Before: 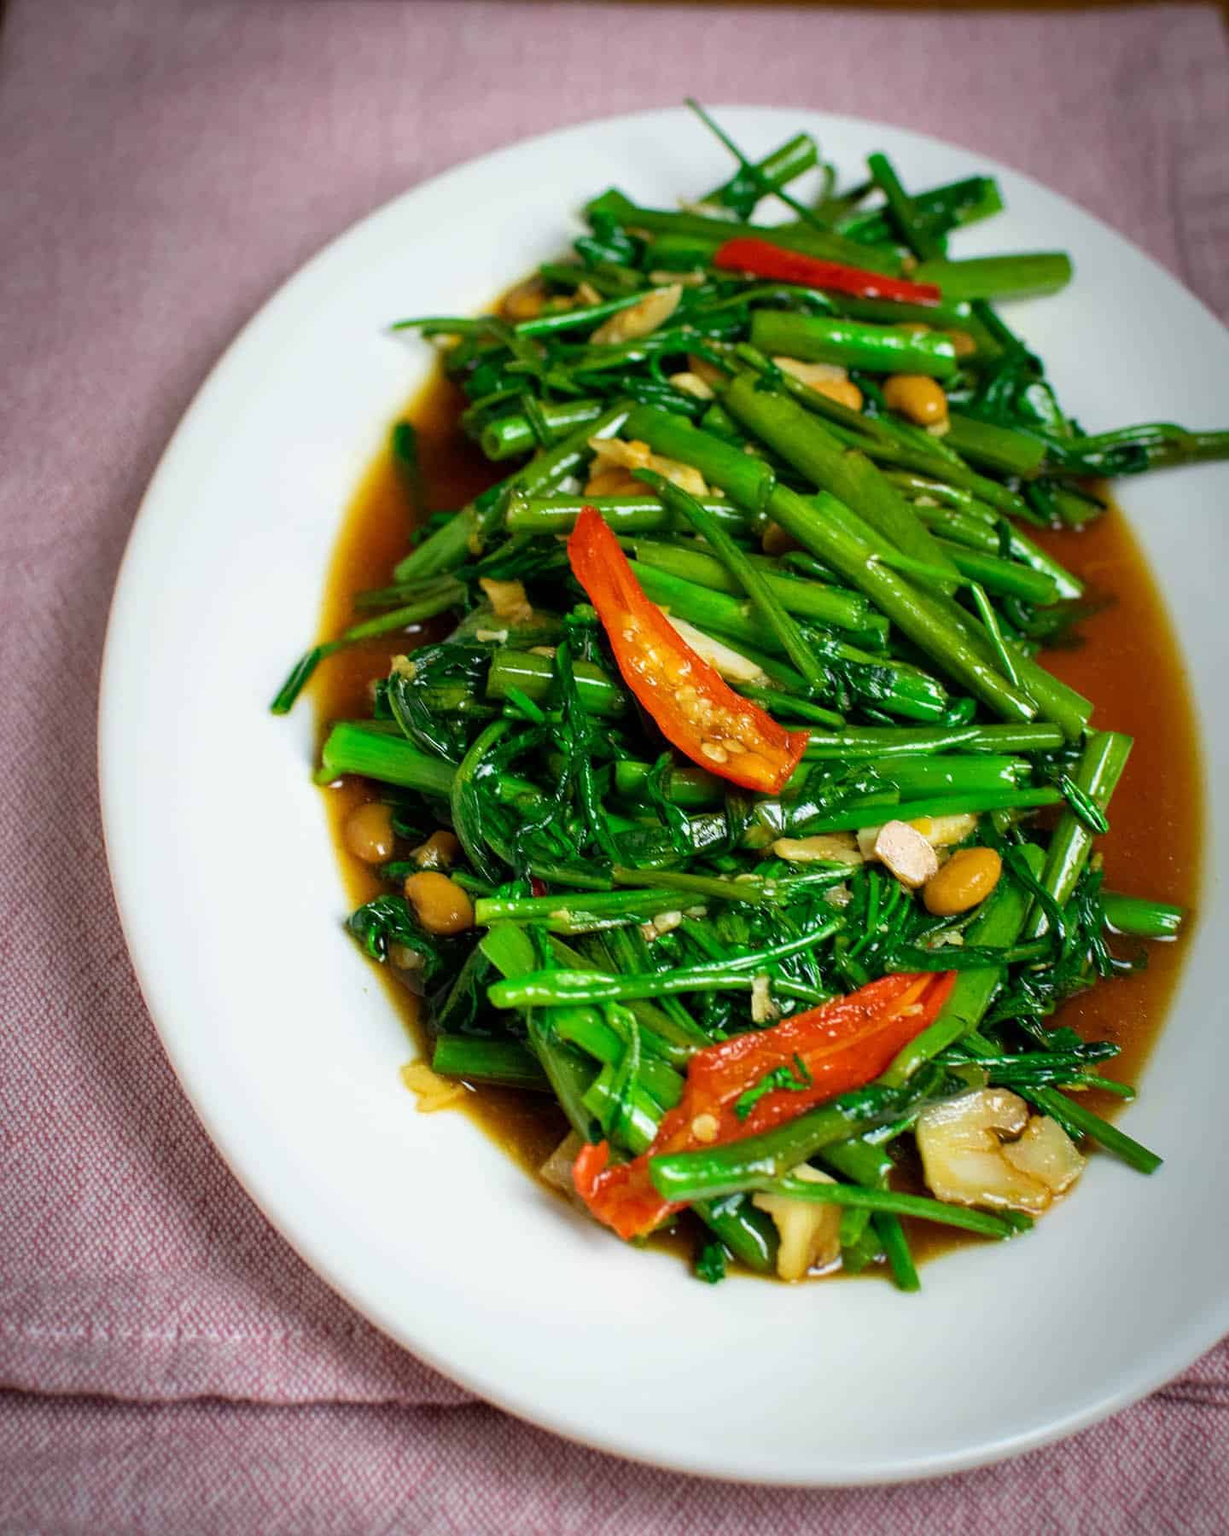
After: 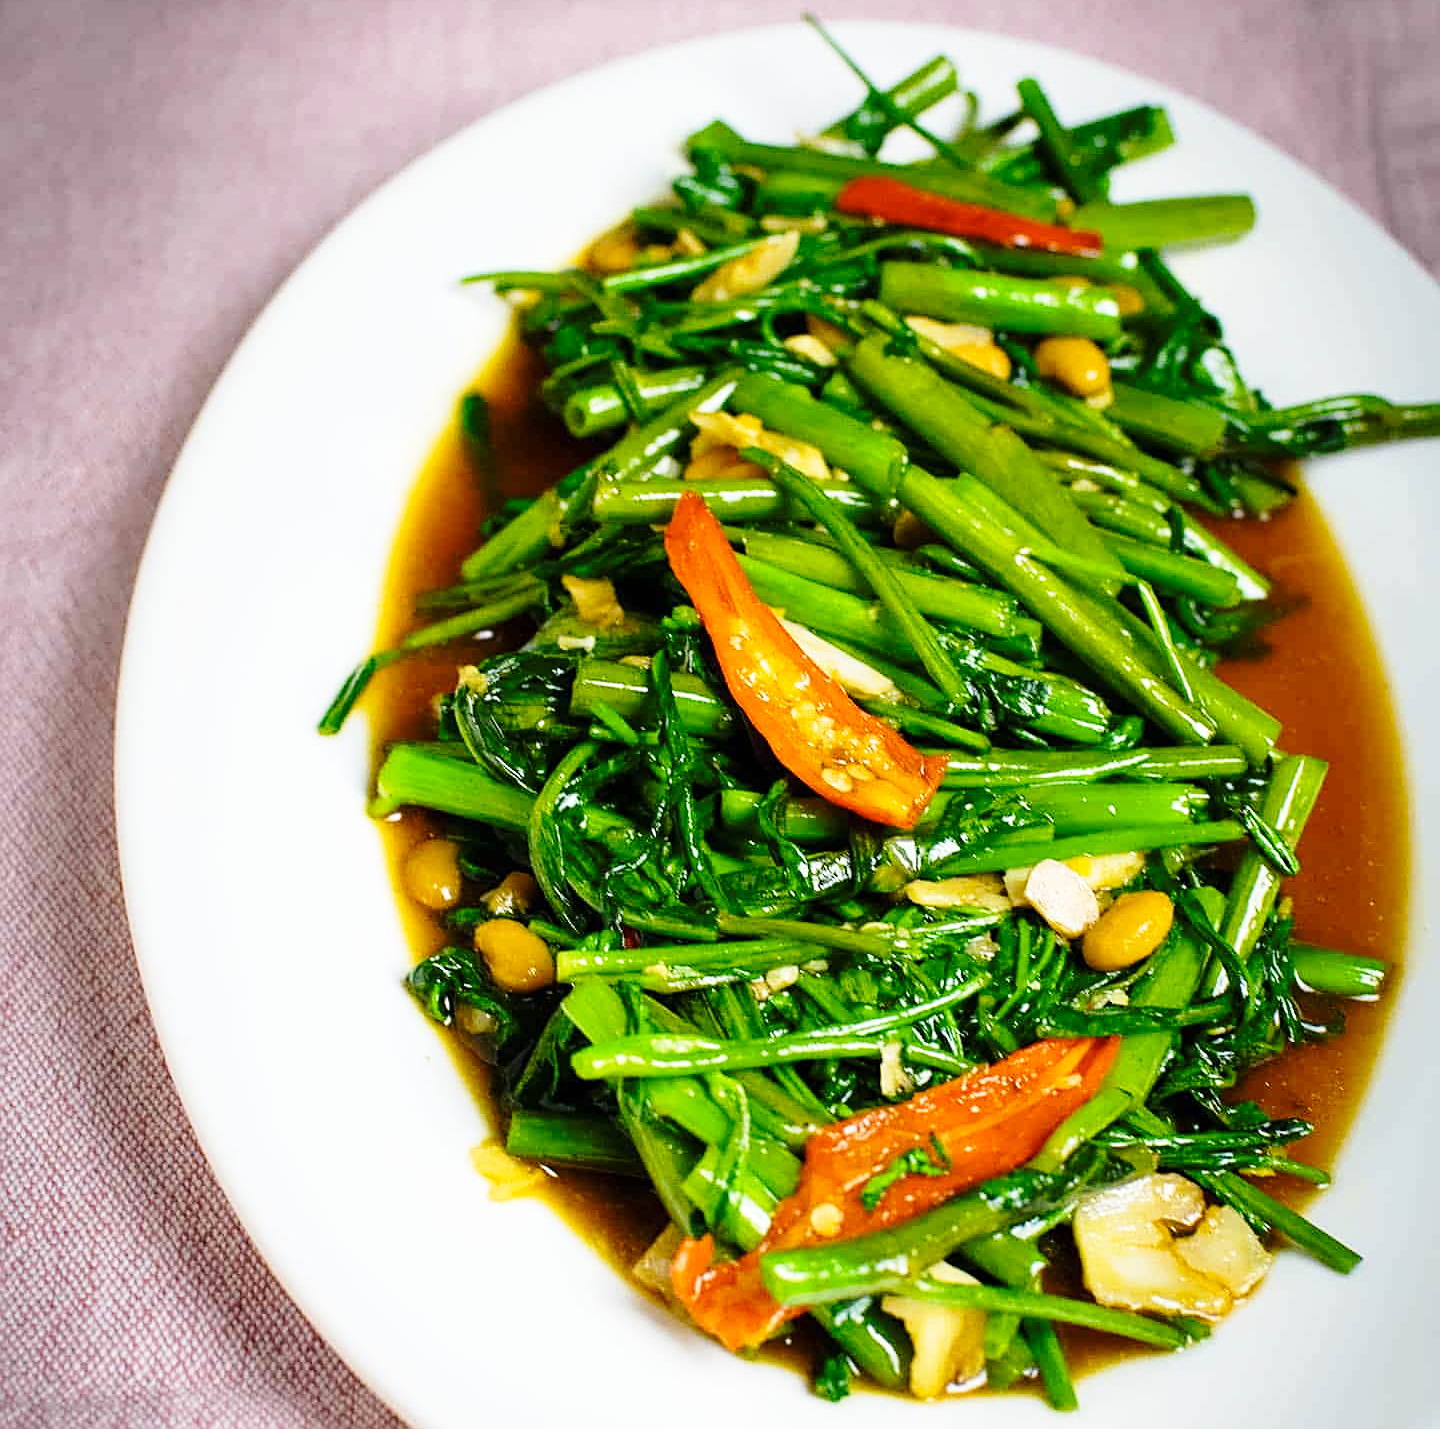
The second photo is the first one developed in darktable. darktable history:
base curve: curves: ch0 [(0, 0) (0.028, 0.03) (0.121, 0.232) (0.46, 0.748) (0.859, 0.968) (1, 1)], preserve colors none
crop and rotate: top 5.667%, bottom 14.937%
color contrast: green-magenta contrast 0.8, blue-yellow contrast 1.1, unbound 0
sharpen: on, module defaults
